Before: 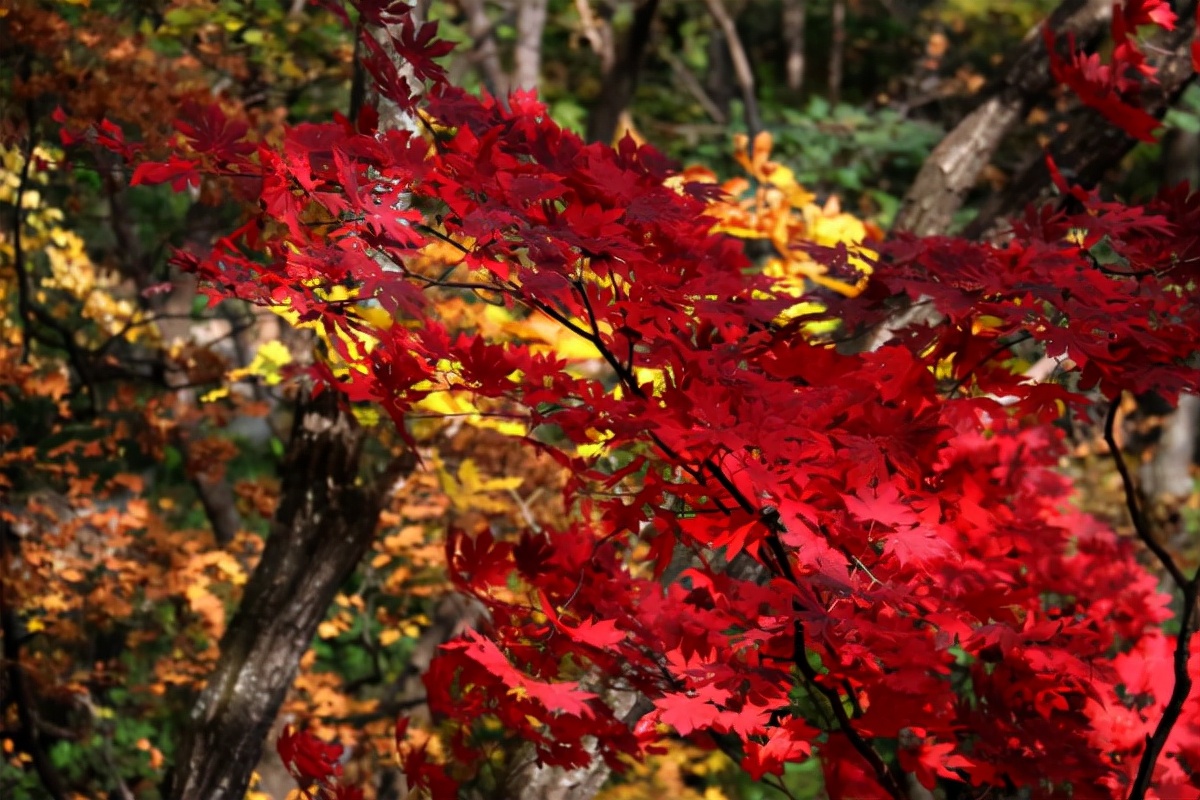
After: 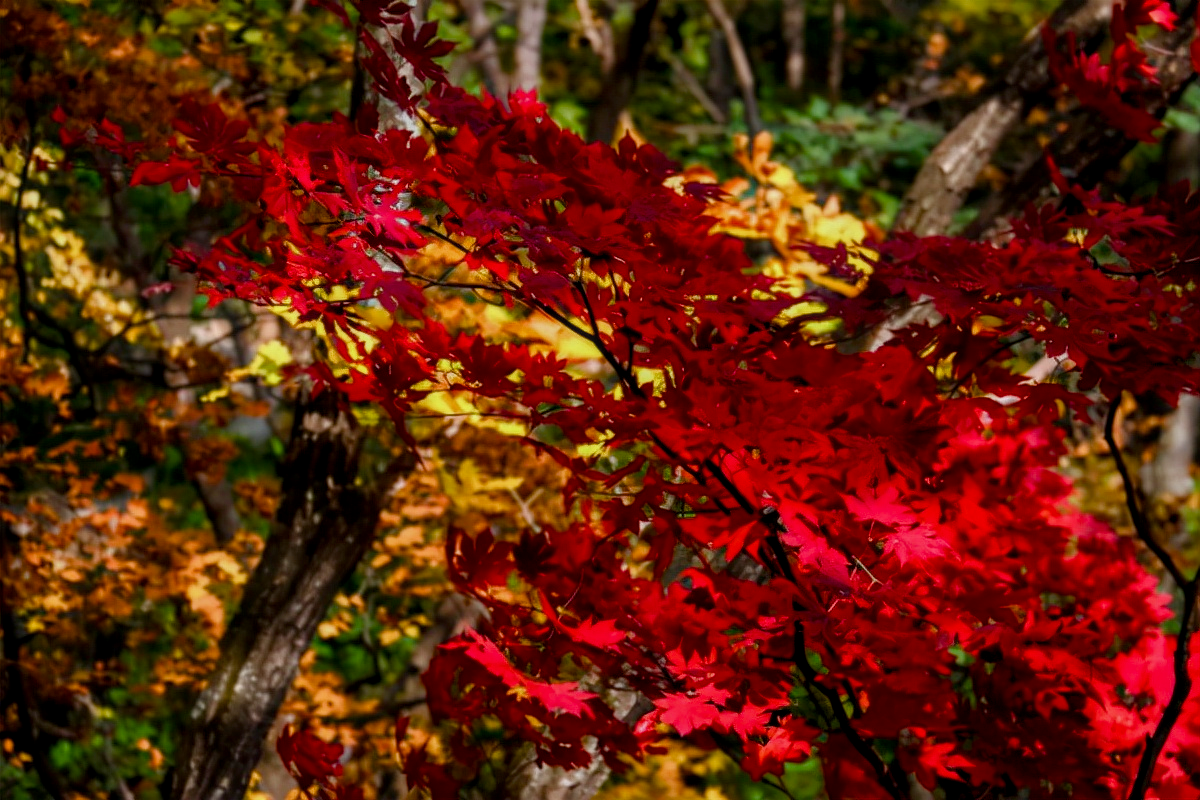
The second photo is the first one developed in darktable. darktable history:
exposure: exposure -0.466 EV, compensate exposure bias true, compensate highlight preservation false
color balance rgb: global offset › hue 170.86°, perceptual saturation grading › global saturation 14.238%, perceptual saturation grading › highlights -30.123%, perceptual saturation grading › shadows 51.243%, perceptual brilliance grading › global brilliance 2.656%, perceptual brilliance grading › highlights -2.767%, perceptual brilliance grading › shadows 2.529%, global vibrance 20%
local contrast: on, module defaults
